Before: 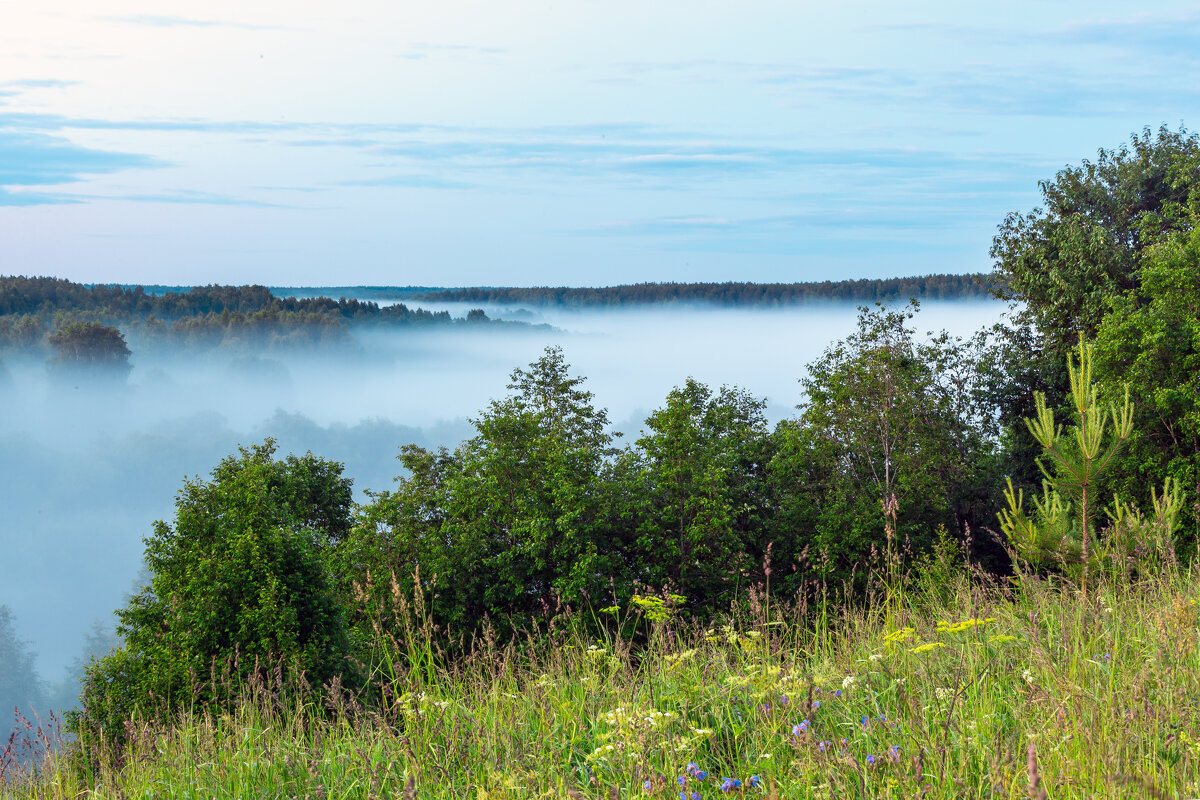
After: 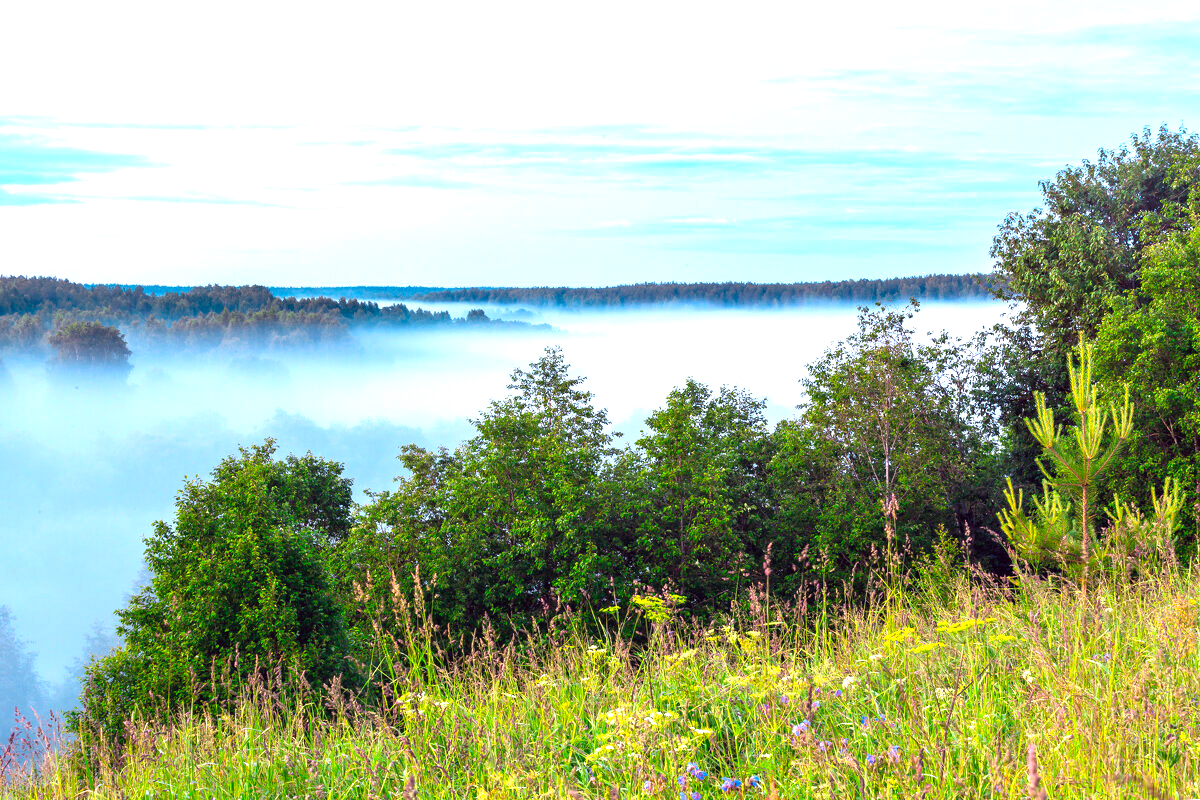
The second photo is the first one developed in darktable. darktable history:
exposure: exposure 0.785 EV, compensate highlight preservation false
white balance: red 1.05, blue 1.072
